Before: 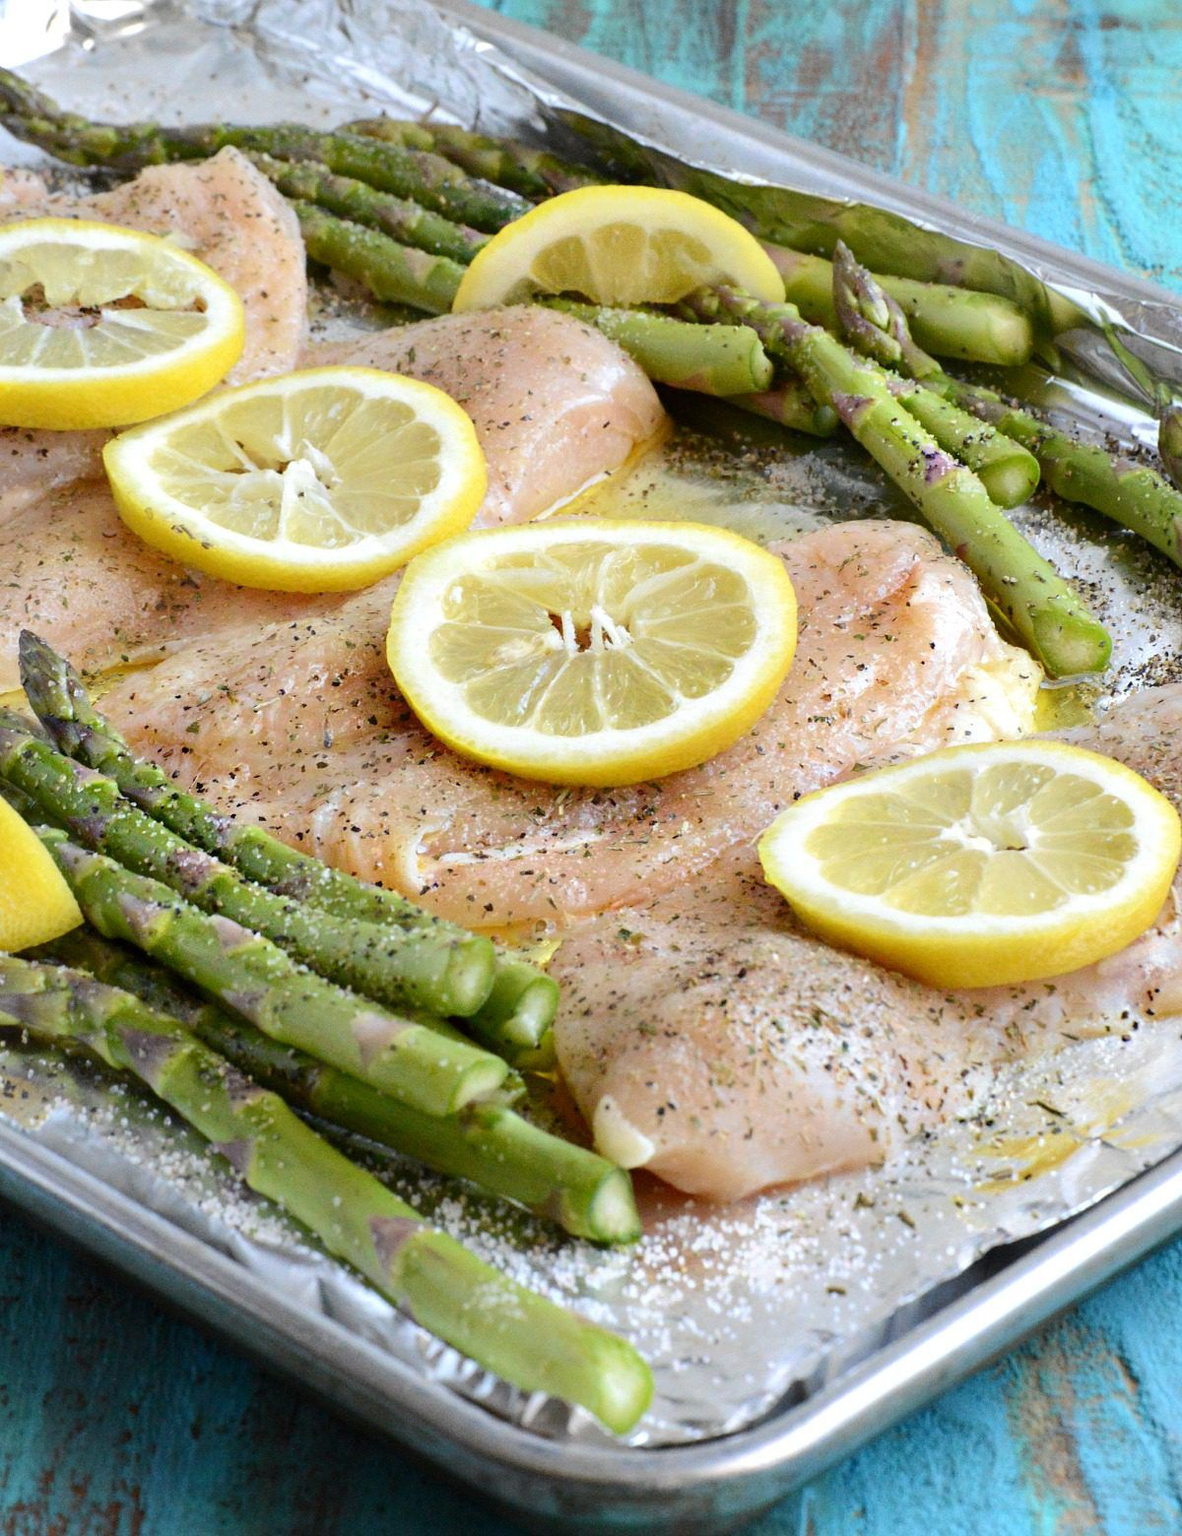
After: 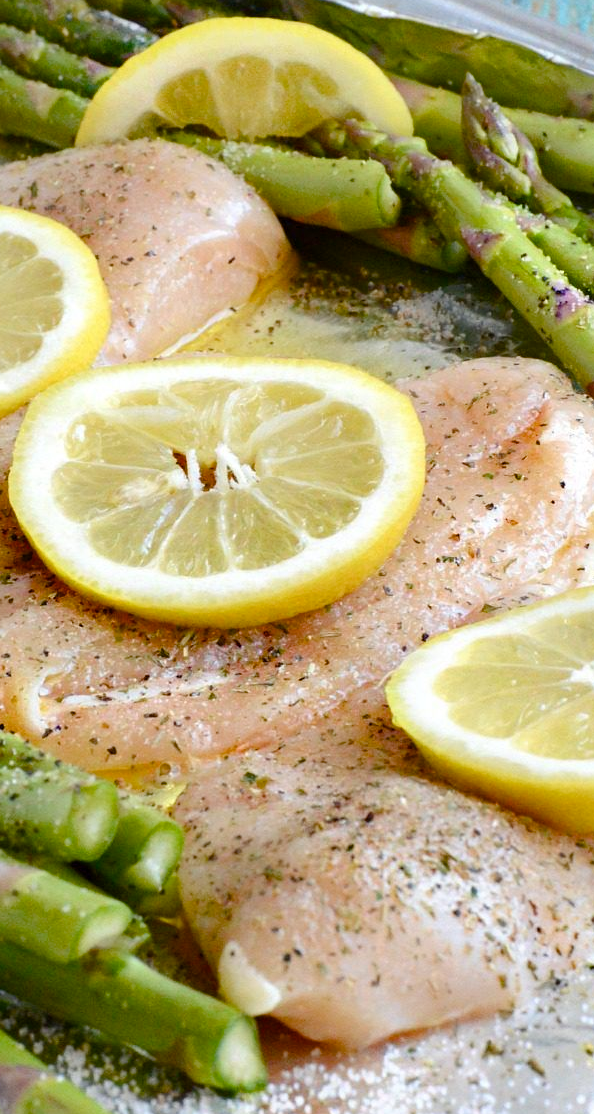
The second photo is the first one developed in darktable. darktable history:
crop: left 32.075%, top 10.976%, right 18.355%, bottom 17.596%
color balance rgb: perceptual saturation grading › global saturation 20%, perceptual saturation grading › highlights -25%, perceptual saturation grading › shadows 50%
